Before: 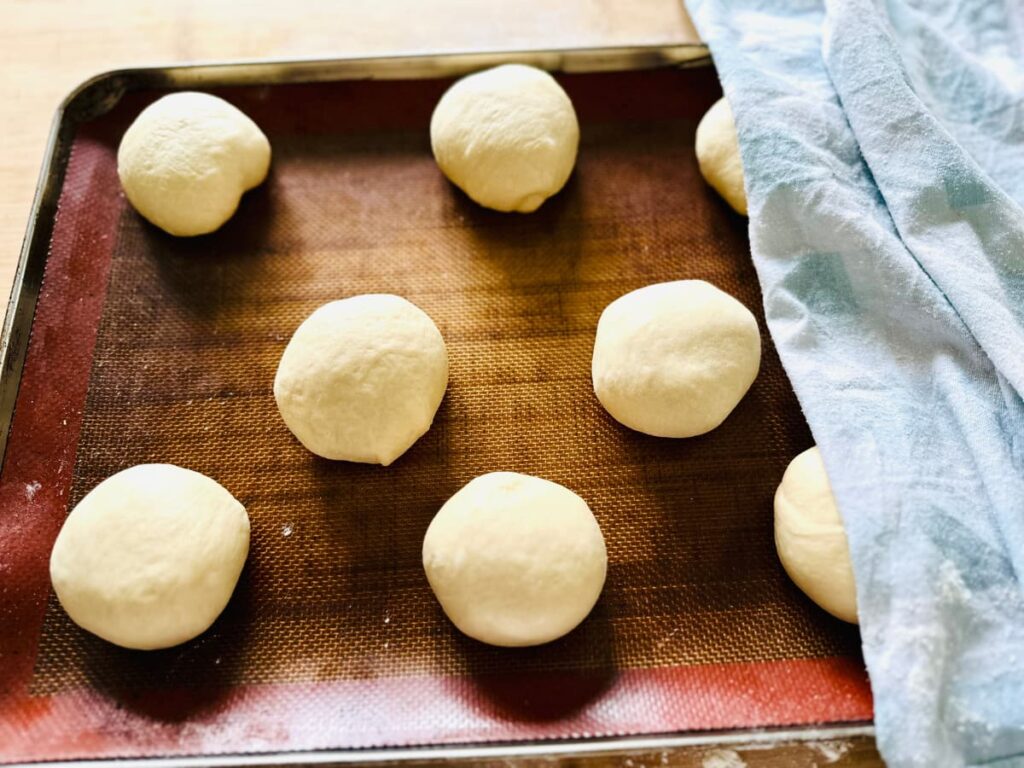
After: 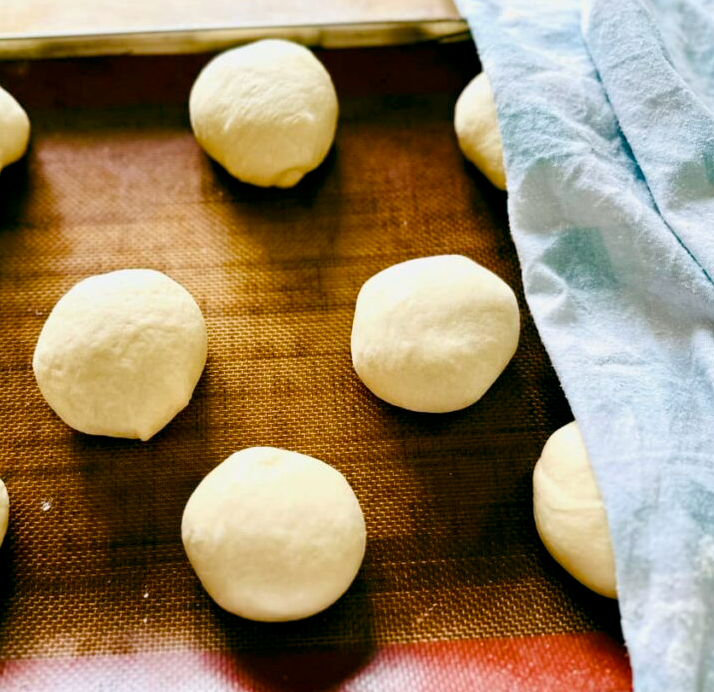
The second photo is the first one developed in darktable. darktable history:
color balance rgb: shadows lift › chroma 0.787%, shadows lift › hue 113.14°, global offset › luminance -0.315%, global offset › chroma 0.108%, global offset › hue 165.93°, linear chroma grading › global chroma 16.545%, perceptual saturation grading › global saturation 0.658%, perceptual saturation grading › highlights -25.275%, perceptual saturation grading › shadows 29.451%, perceptual brilliance grading › global brilliance 2.626%, perceptual brilliance grading › highlights -2.848%, perceptual brilliance grading › shadows 2.912%, global vibrance 20%
crop and rotate: left 23.582%, top 3.38%, right 6.65%, bottom 6.439%
